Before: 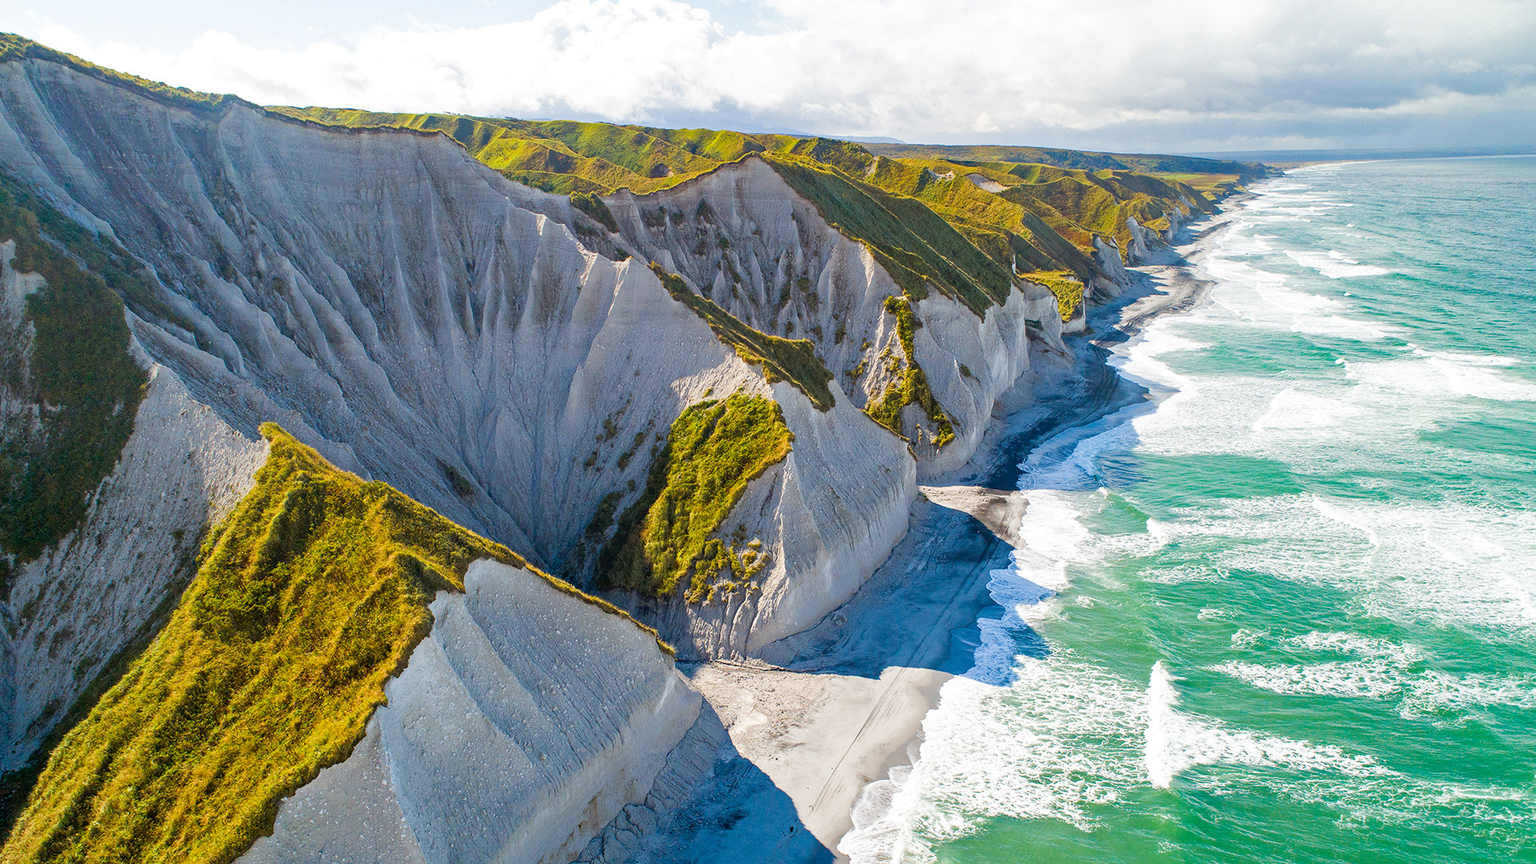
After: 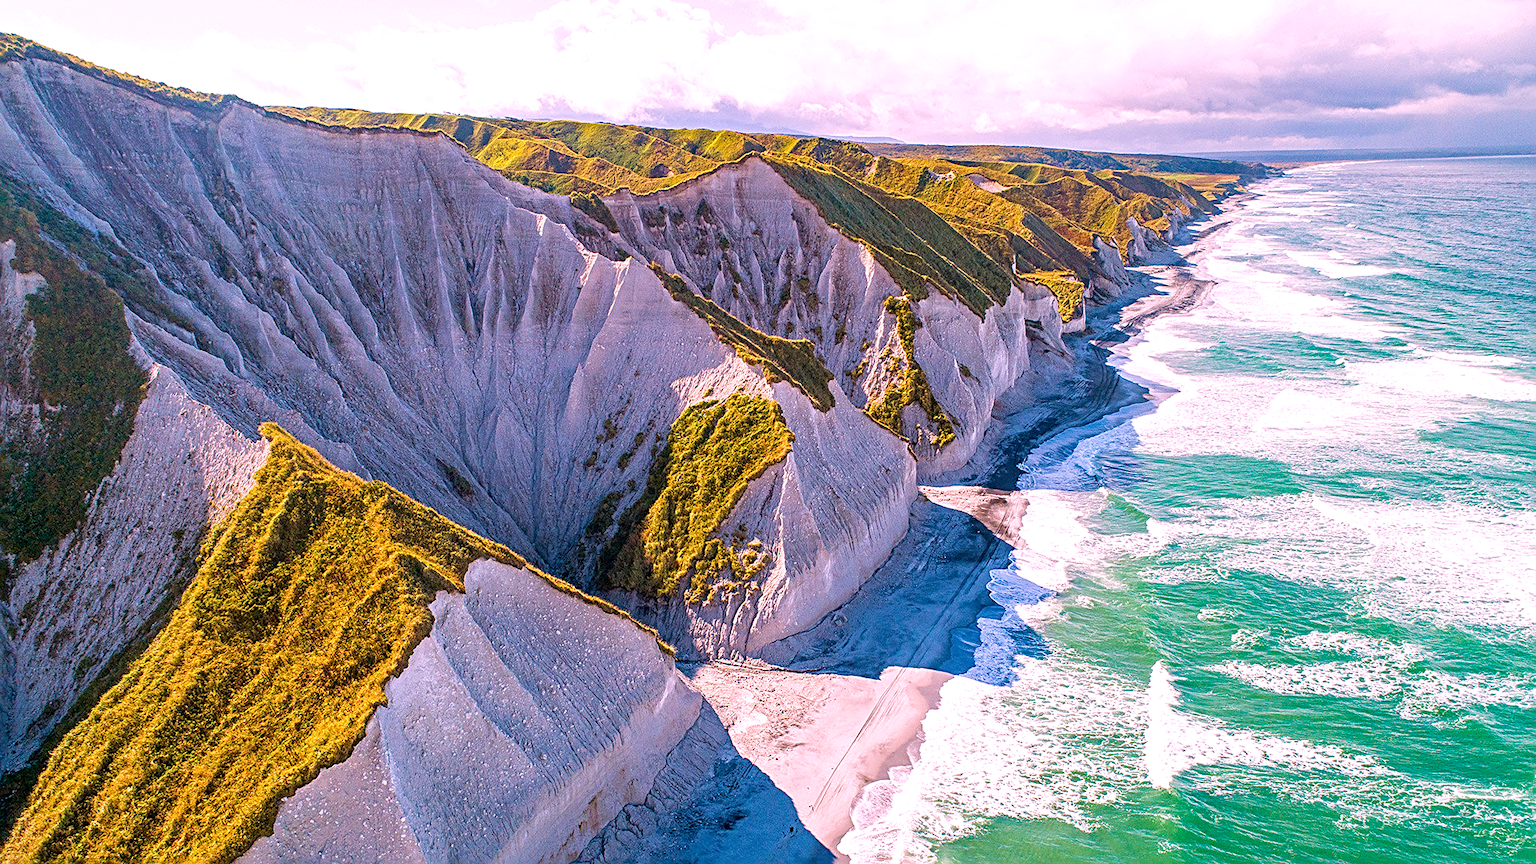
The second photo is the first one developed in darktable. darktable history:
local contrast: on, module defaults
velvia: on, module defaults
white balance: red 1.188, blue 1.11
sharpen: radius 2.531, amount 0.628
